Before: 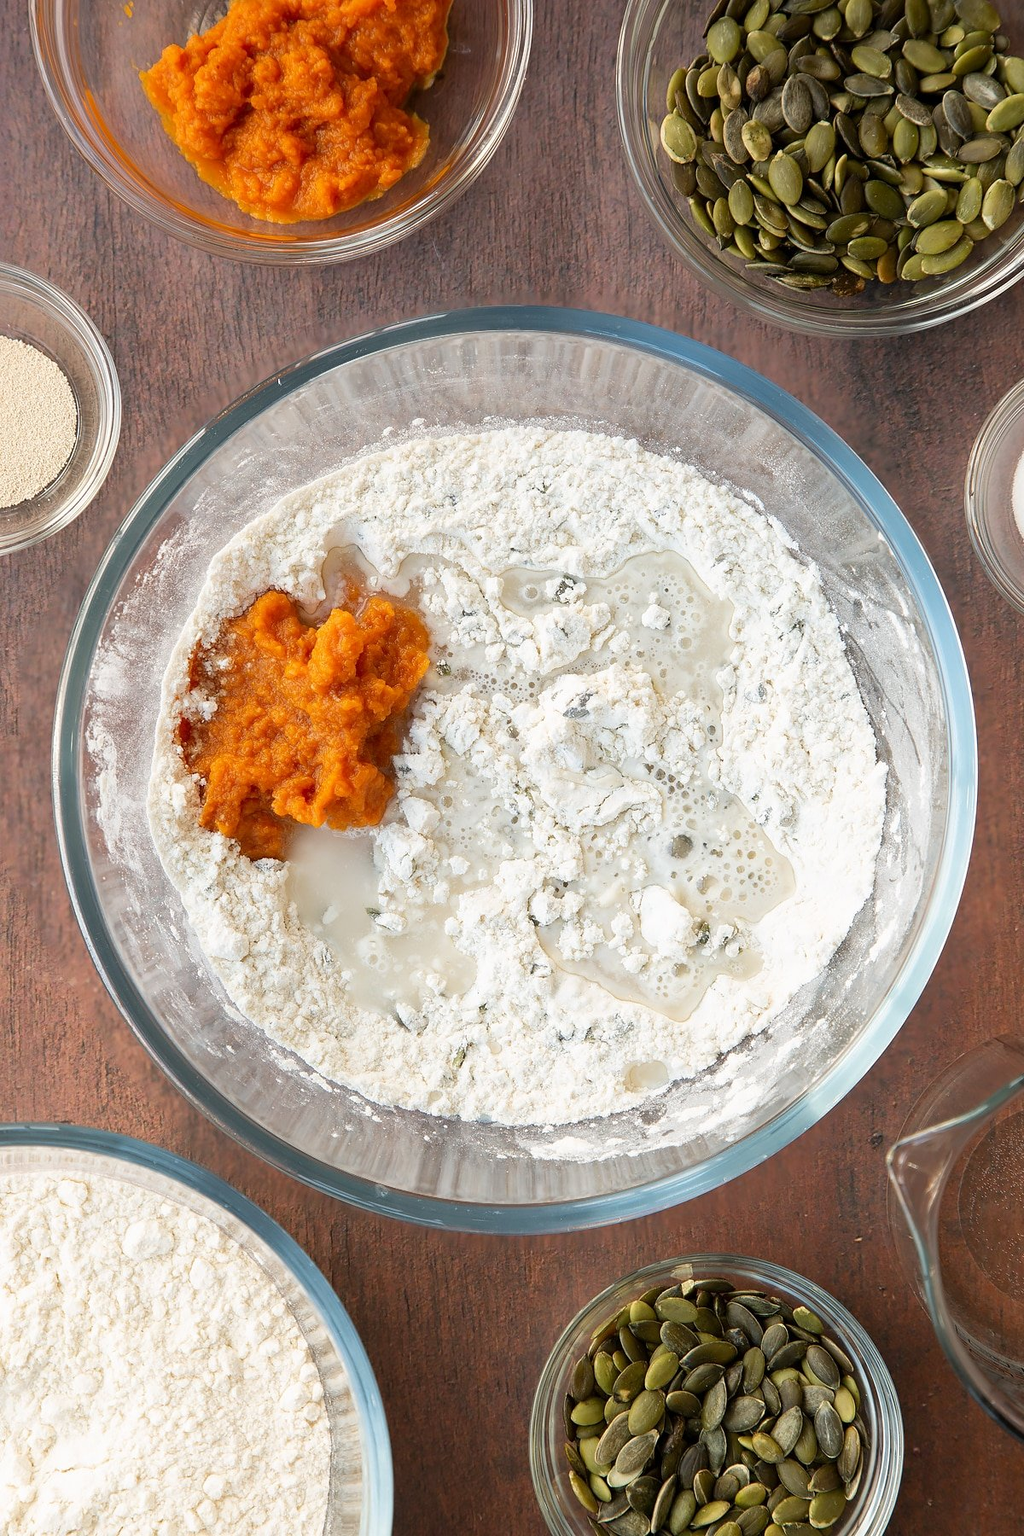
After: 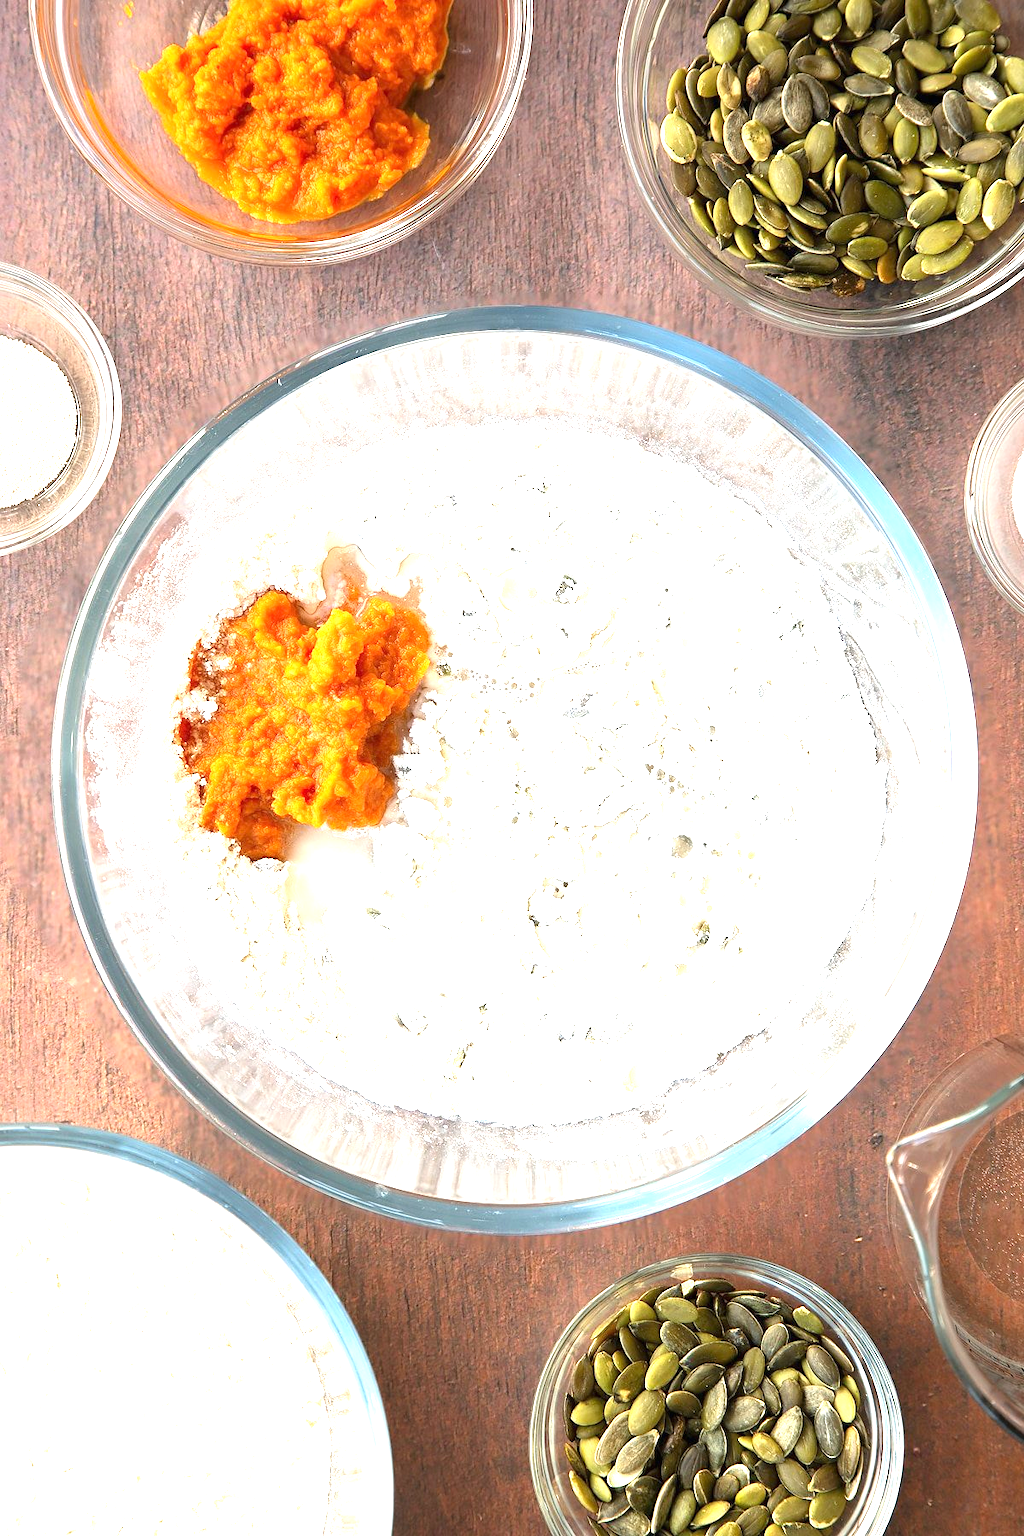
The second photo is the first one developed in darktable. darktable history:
exposure: black level correction 0, exposure 1.467 EV, compensate highlight preservation false
